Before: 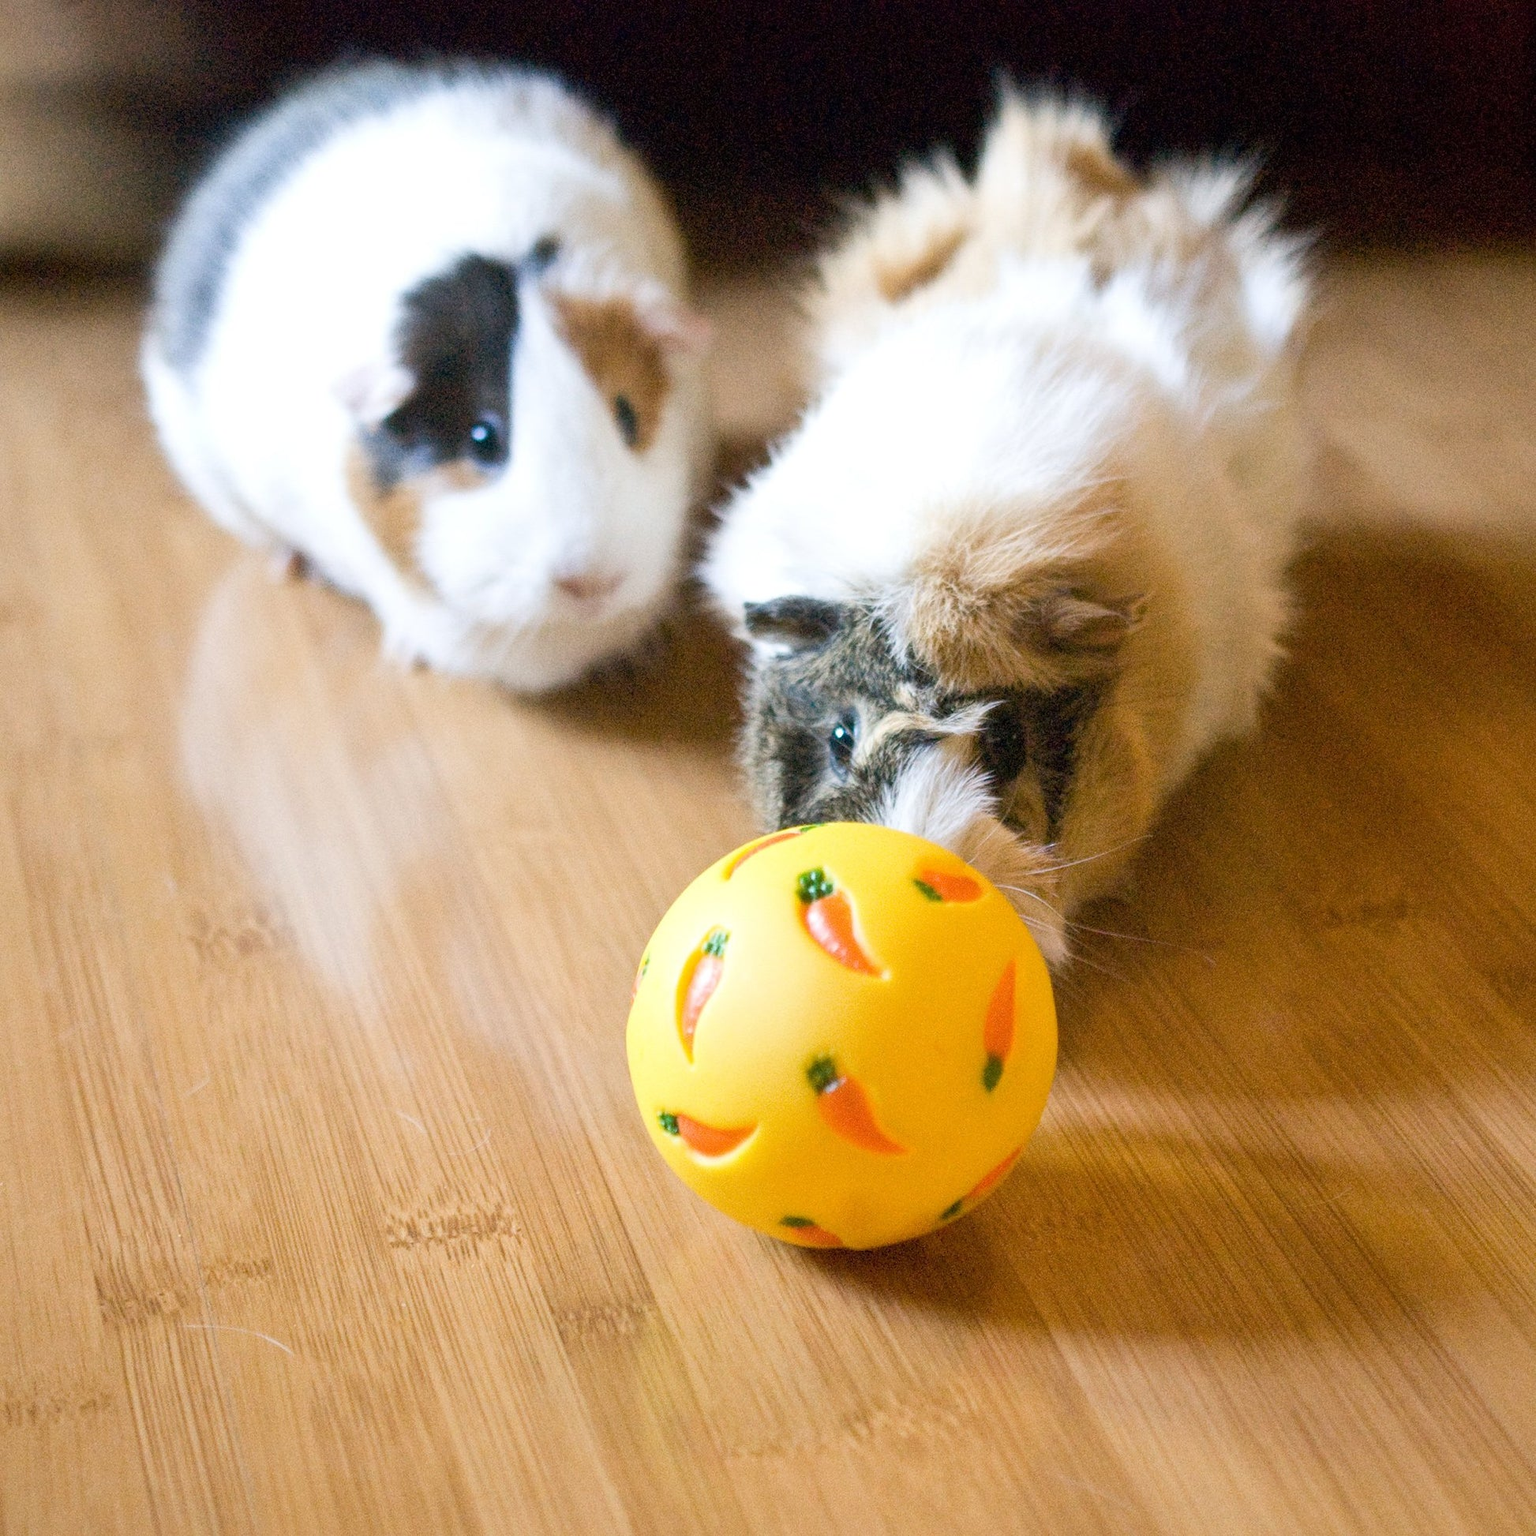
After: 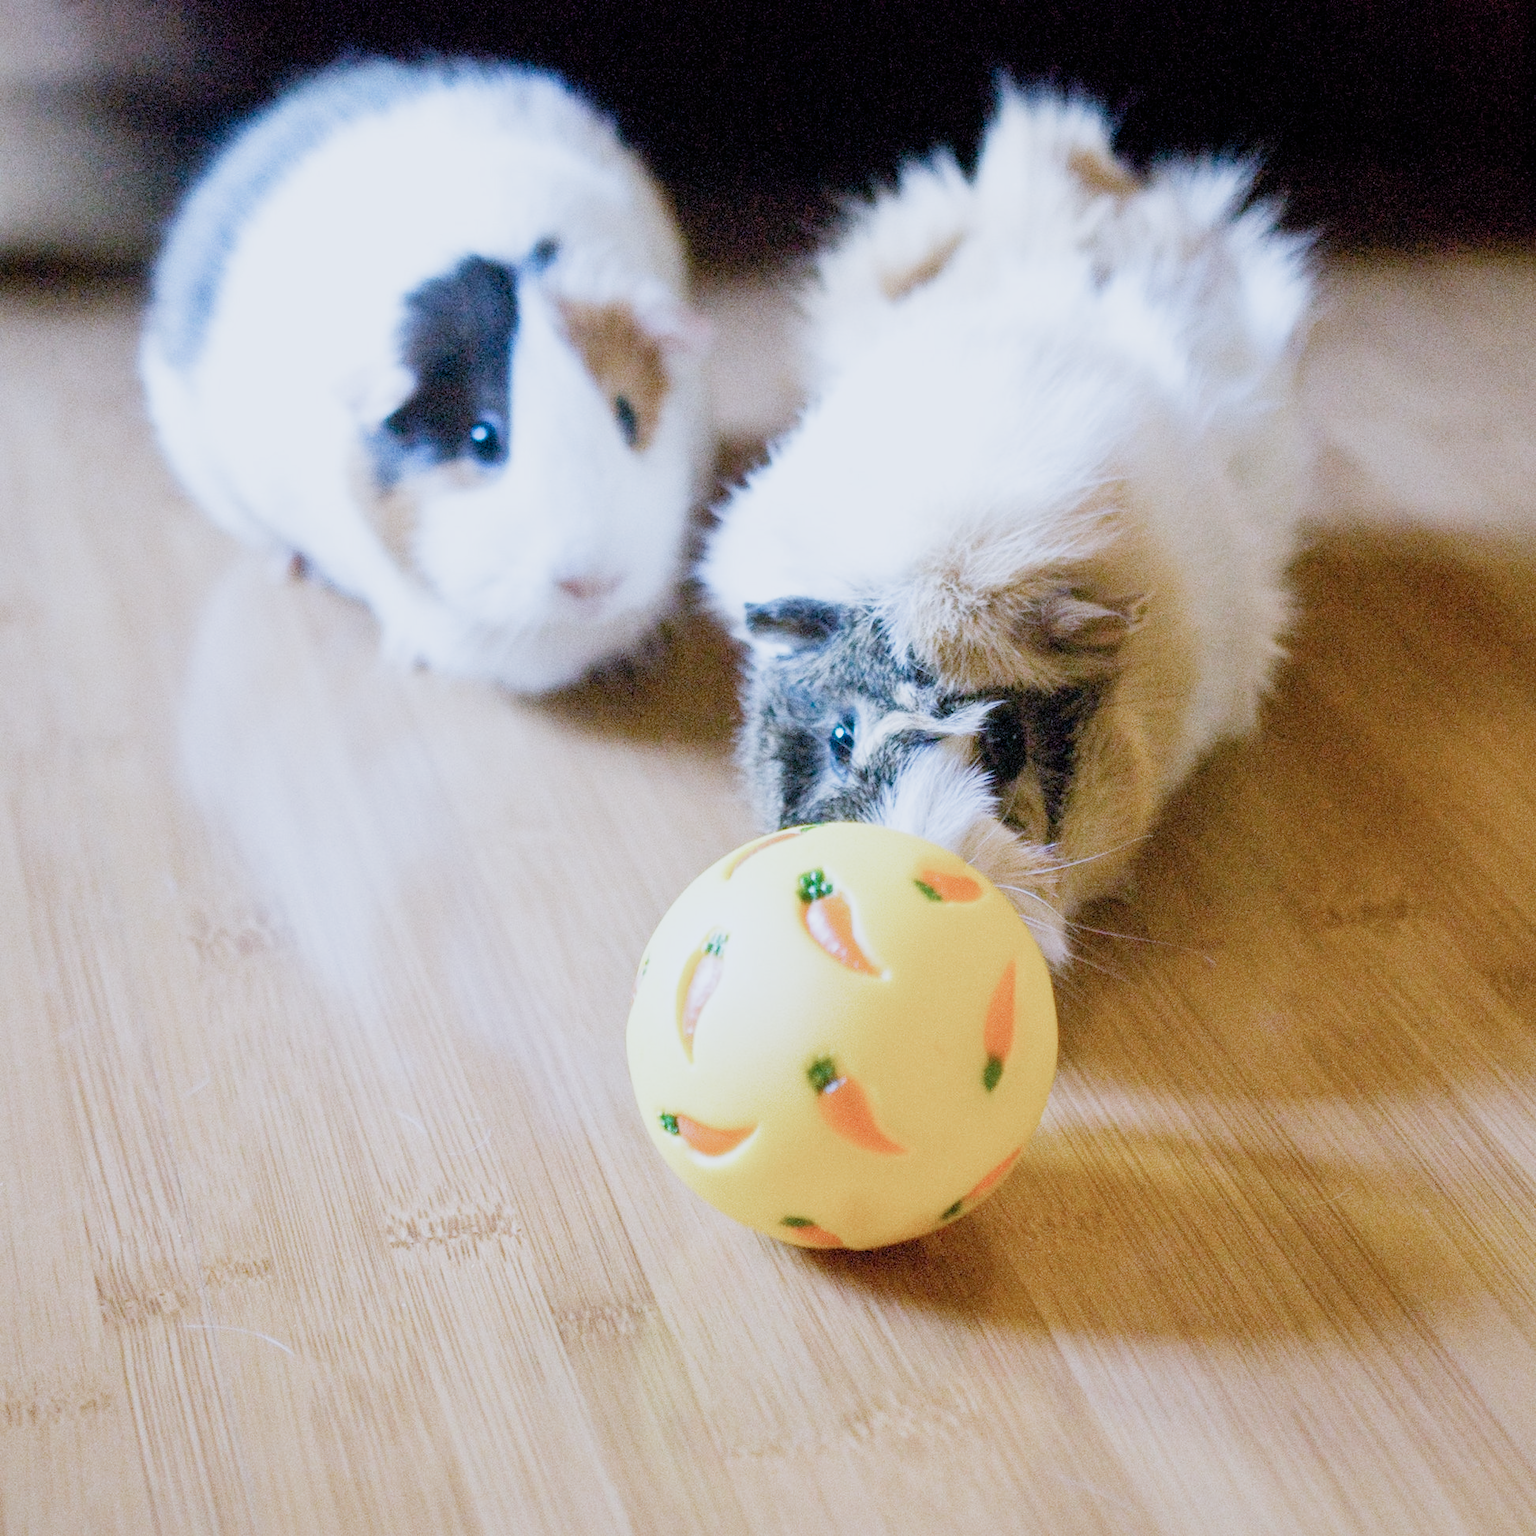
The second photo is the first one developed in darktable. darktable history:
filmic rgb: black relative exposure -7.65 EV, white relative exposure 4.56 EV, hardness 3.61, add noise in highlights 0.001, preserve chrominance no, color science v3 (2019), use custom middle-gray values true, contrast in highlights soft
exposure: black level correction 0, exposure 0.693 EV, compensate exposure bias true, compensate highlight preservation false
color calibration: illuminant as shot in camera, adaptation linear Bradford (ICC v4), x 0.408, y 0.405, temperature 3555.23 K, saturation algorithm version 1 (2020)
